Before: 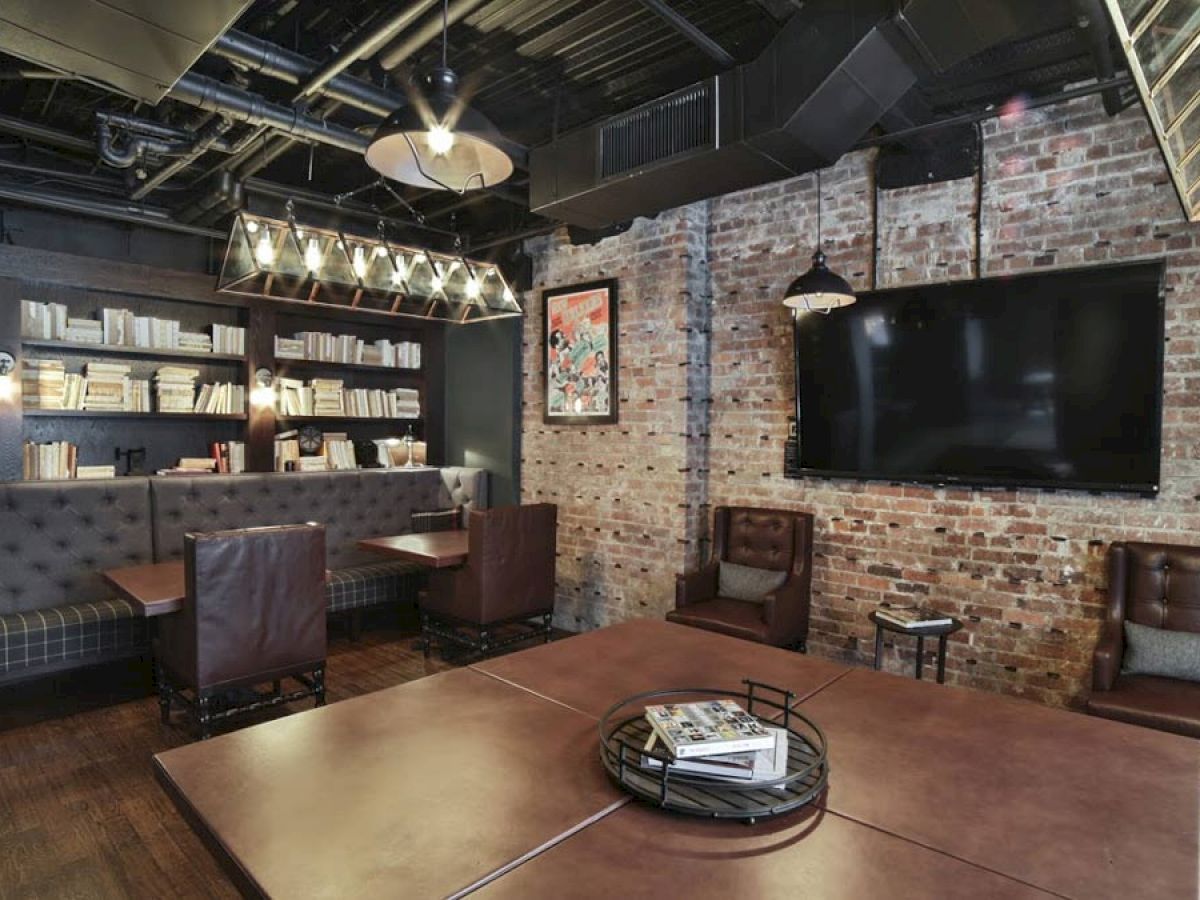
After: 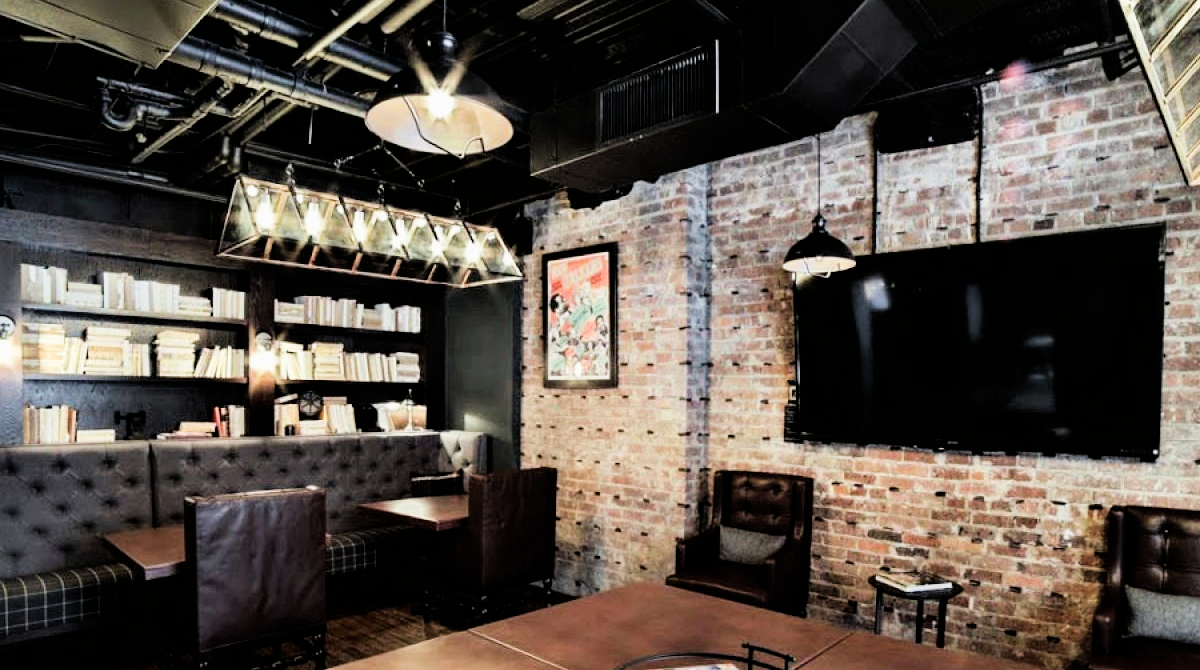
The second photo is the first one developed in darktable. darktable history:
color zones: curves: ch0 [(0, 0.613) (0.01, 0.613) (0.245, 0.448) (0.498, 0.529) (0.642, 0.665) (0.879, 0.777) (0.99, 0.613)]; ch1 [(0, 0.035) (0.121, 0.189) (0.259, 0.197) (0.415, 0.061) (0.589, 0.022) (0.732, 0.022) (0.857, 0.026) (0.991, 0.053)], mix -123.38%
tone equalizer: -8 EV -1.07 EV, -7 EV -0.975 EV, -6 EV -0.855 EV, -5 EV -0.579 EV, -3 EV 0.585 EV, -2 EV 0.859 EV, -1 EV 1 EV, +0 EV 1.08 EV, mask exposure compensation -0.508 EV
crop: top 4.108%, bottom 21.353%
filmic rgb: black relative exposure -5.06 EV, white relative exposure 3.96 EV, hardness 2.9, contrast 1.297, highlights saturation mix -29.74%
